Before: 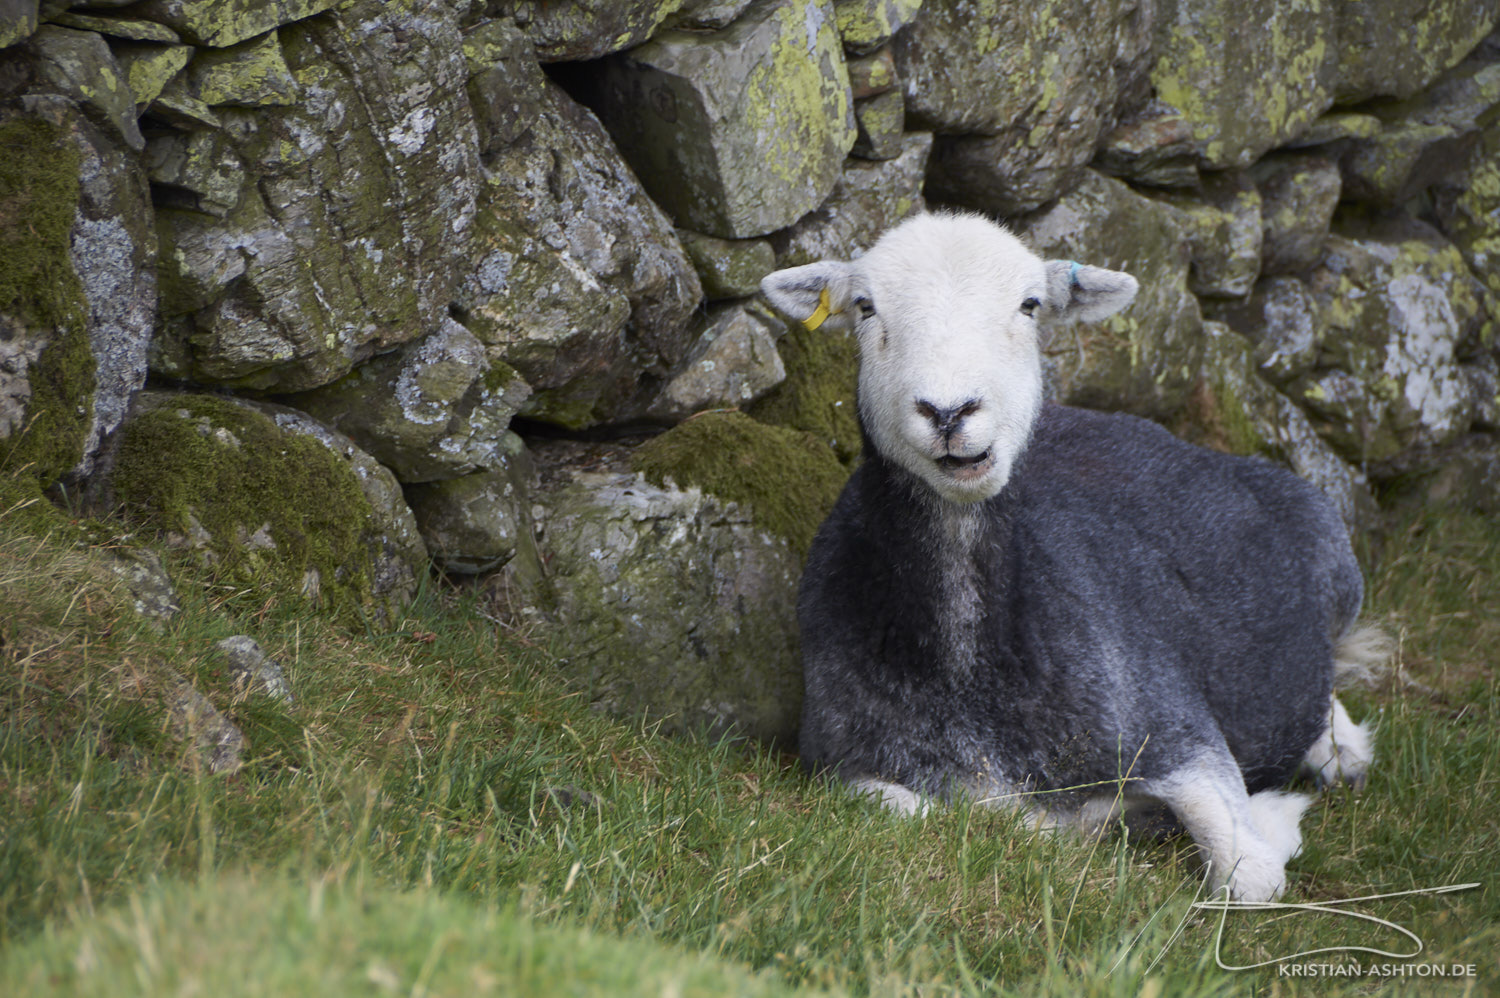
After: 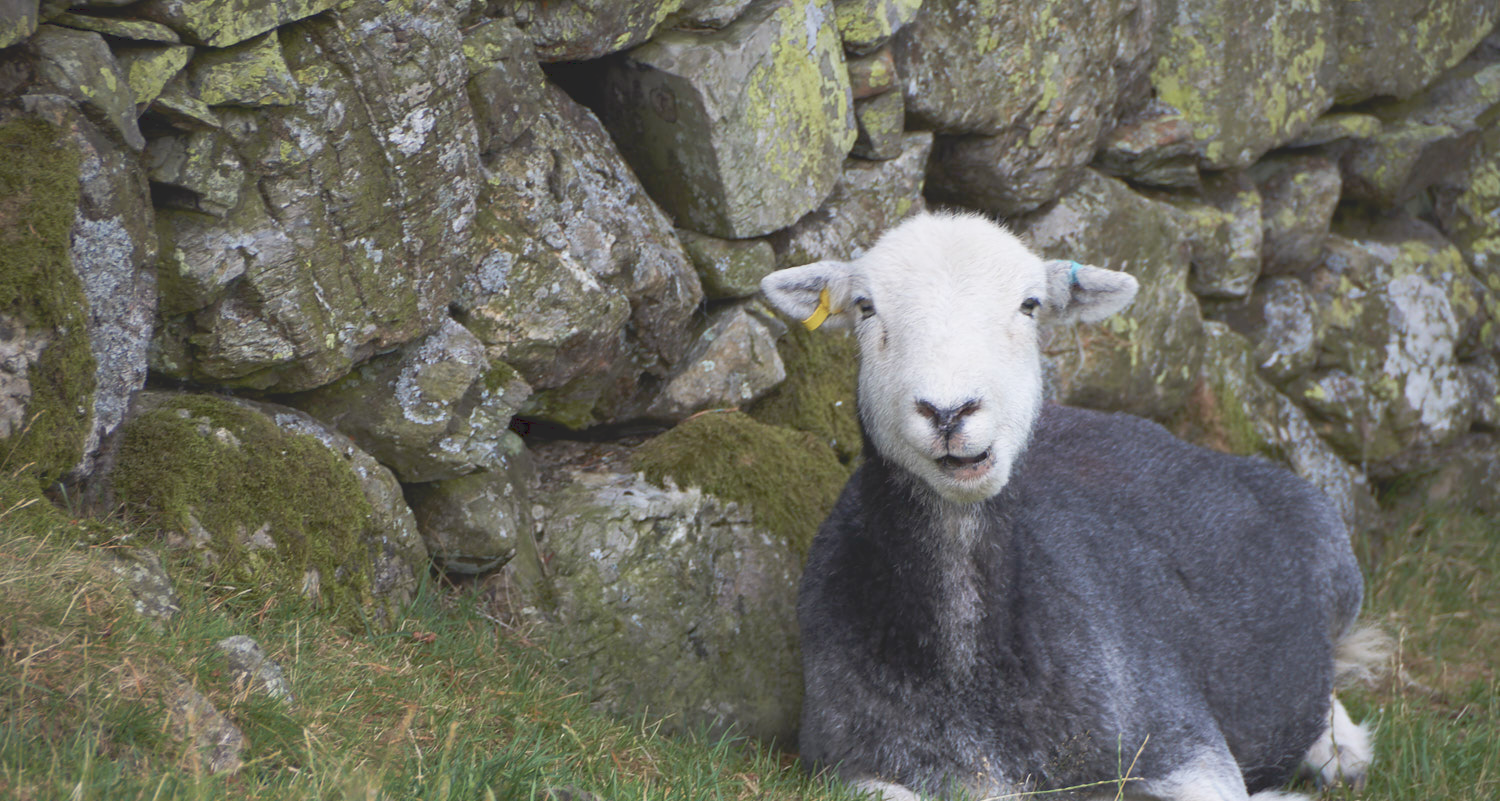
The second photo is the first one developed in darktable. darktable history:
crop: bottom 19.644%
tone curve: curves: ch0 [(0, 0) (0.003, 0.144) (0.011, 0.149) (0.025, 0.159) (0.044, 0.183) (0.069, 0.207) (0.1, 0.236) (0.136, 0.269) (0.177, 0.303) (0.224, 0.339) (0.277, 0.38) (0.335, 0.428) (0.399, 0.478) (0.468, 0.539) (0.543, 0.604) (0.623, 0.679) (0.709, 0.755) (0.801, 0.836) (0.898, 0.918) (1, 1)], preserve colors none
